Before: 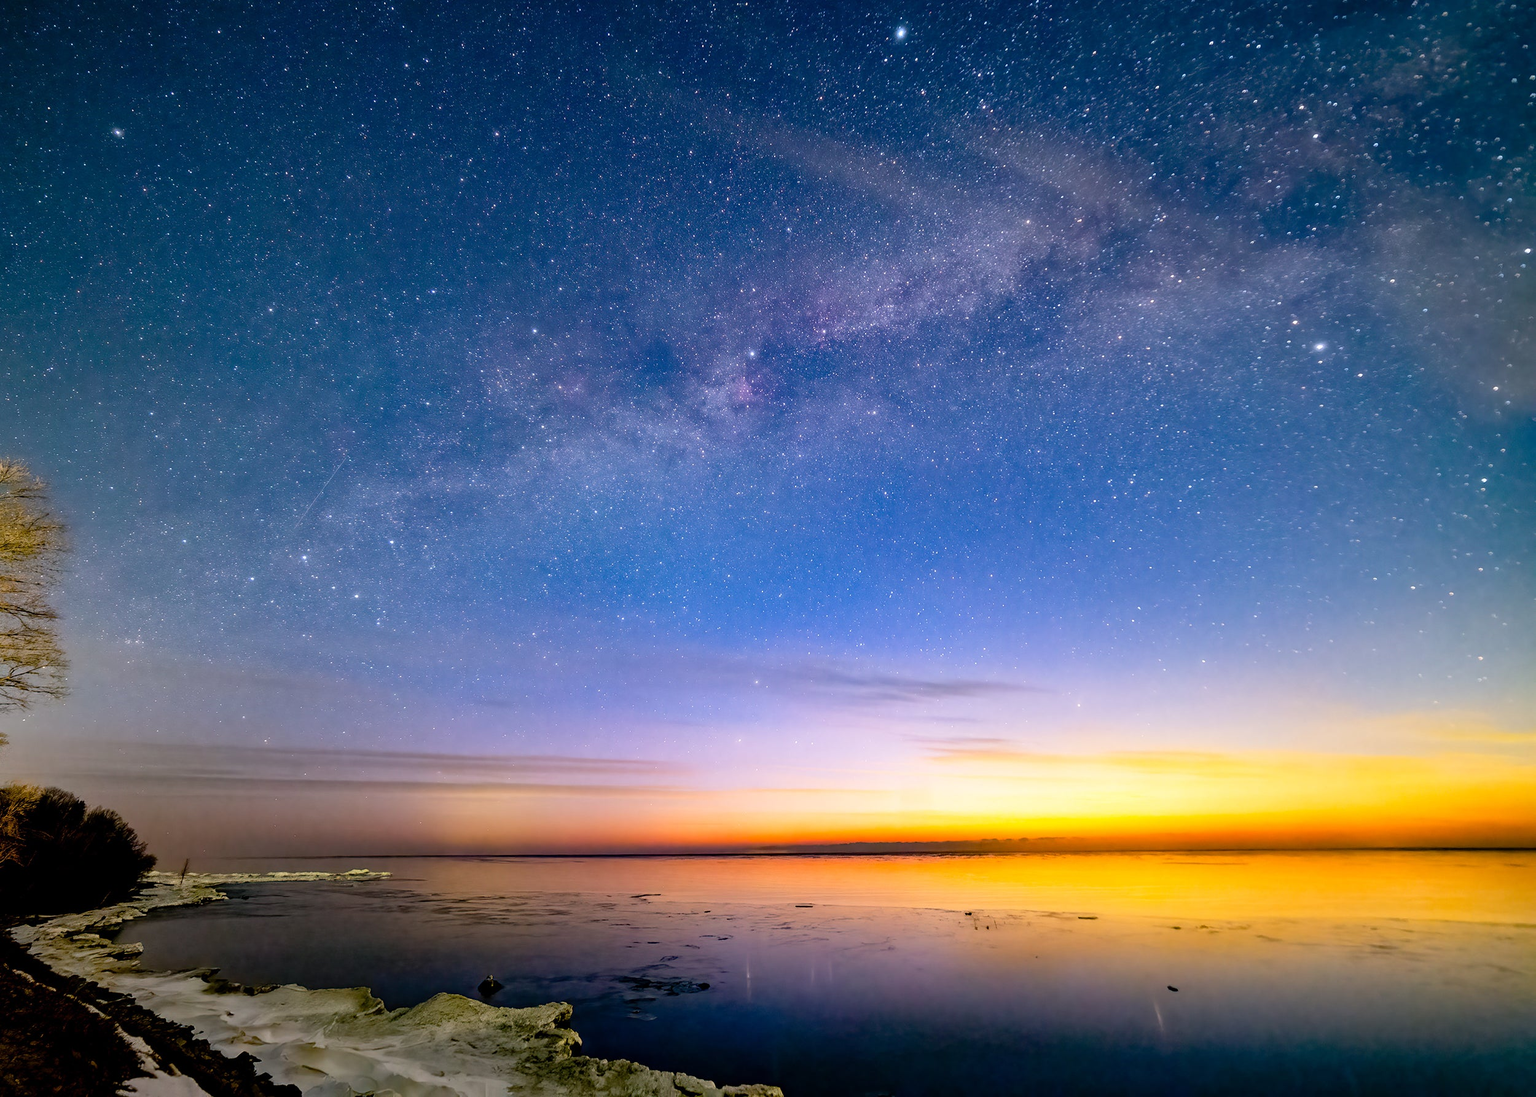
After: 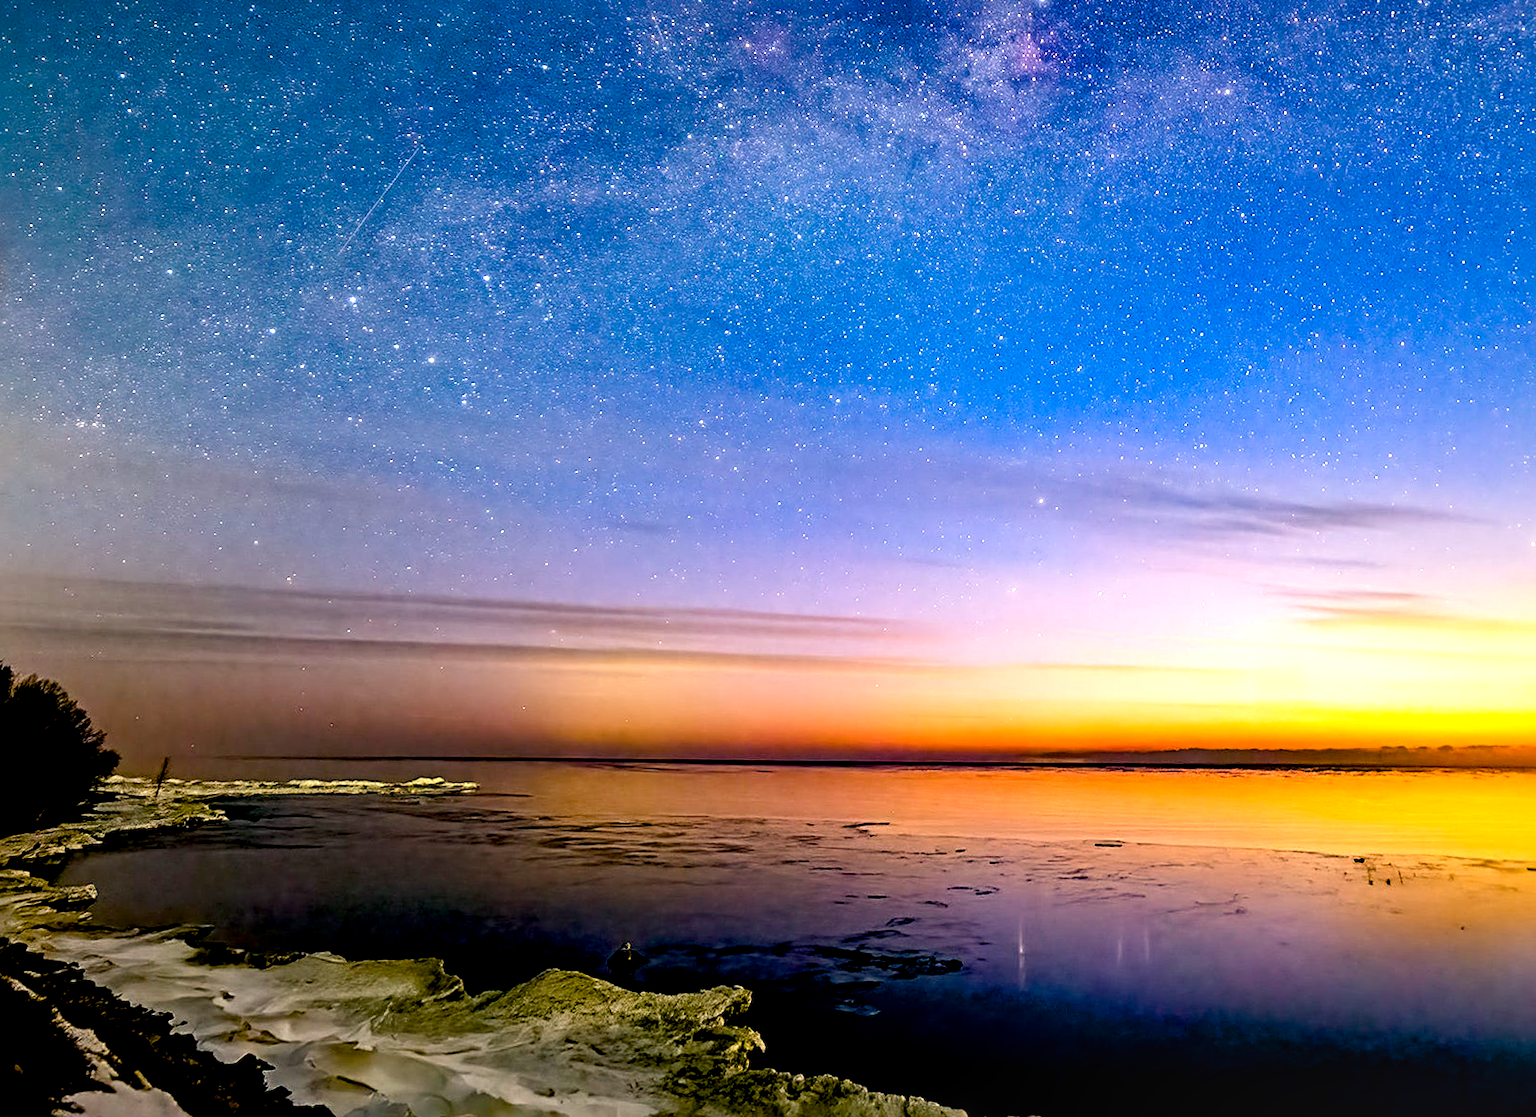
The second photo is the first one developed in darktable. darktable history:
exposure: black level correction 0.009, compensate exposure bias true, compensate highlight preservation false
sharpen: radius 4.878
crop and rotate: angle -0.893°, left 3.849%, top 31.935%, right 29.317%
color balance rgb: highlights gain › chroma 3.059%, highlights gain › hue 78.89°, linear chroma grading › global chroma 15.252%, perceptual saturation grading › global saturation 20%, perceptual saturation grading › highlights -25.047%, perceptual saturation grading › shadows 25.635%, global vibrance 20%
local contrast: on, module defaults
tone equalizer: -8 EV -0.438 EV, -7 EV -0.358 EV, -6 EV -0.317 EV, -5 EV -0.221 EV, -3 EV 0.25 EV, -2 EV 0.353 EV, -1 EV 0.395 EV, +0 EV 0.409 EV, edges refinement/feathering 500, mask exposure compensation -1.57 EV, preserve details no
contrast brightness saturation: saturation -0.047
